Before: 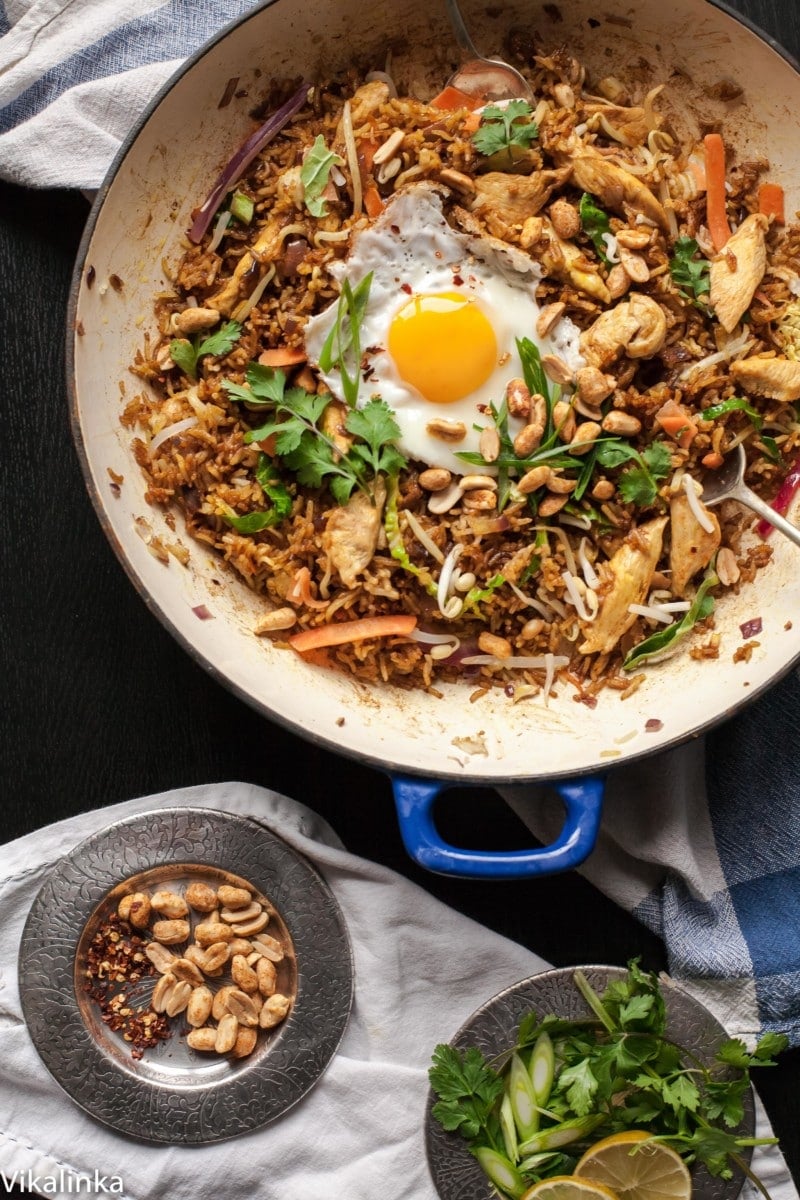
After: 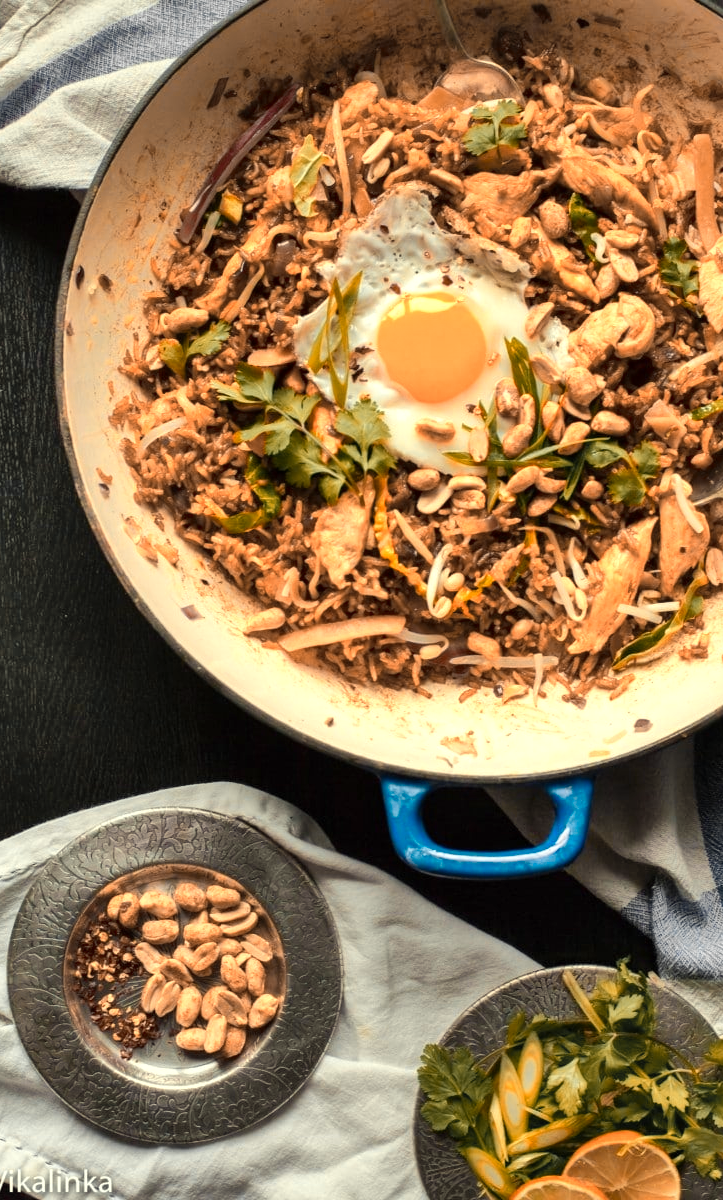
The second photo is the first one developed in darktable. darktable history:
shadows and highlights: shadows 76.55, highlights -60.9, soften with gaussian
crop and rotate: left 1.42%, right 8.183%
color zones: curves: ch0 [(0.009, 0.528) (0.136, 0.6) (0.255, 0.586) (0.39, 0.528) (0.522, 0.584) (0.686, 0.736) (0.849, 0.561)]; ch1 [(0.045, 0.781) (0.14, 0.416) (0.257, 0.695) (0.442, 0.032) (0.738, 0.338) (0.818, 0.632) (0.891, 0.741) (1, 0.704)]; ch2 [(0, 0.667) (0.141, 0.52) (0.26, 0.37) (0.474, 0.432) (0.743, 0.286)]
color correction: highlights a* -5.62, highlights b* 10.97
